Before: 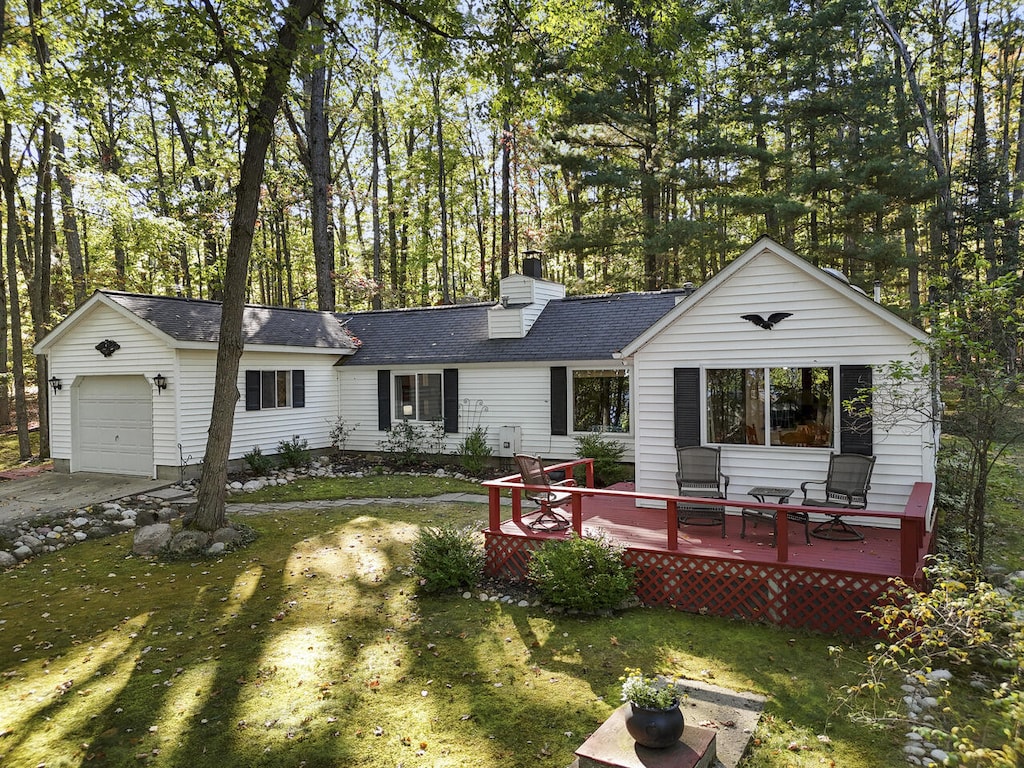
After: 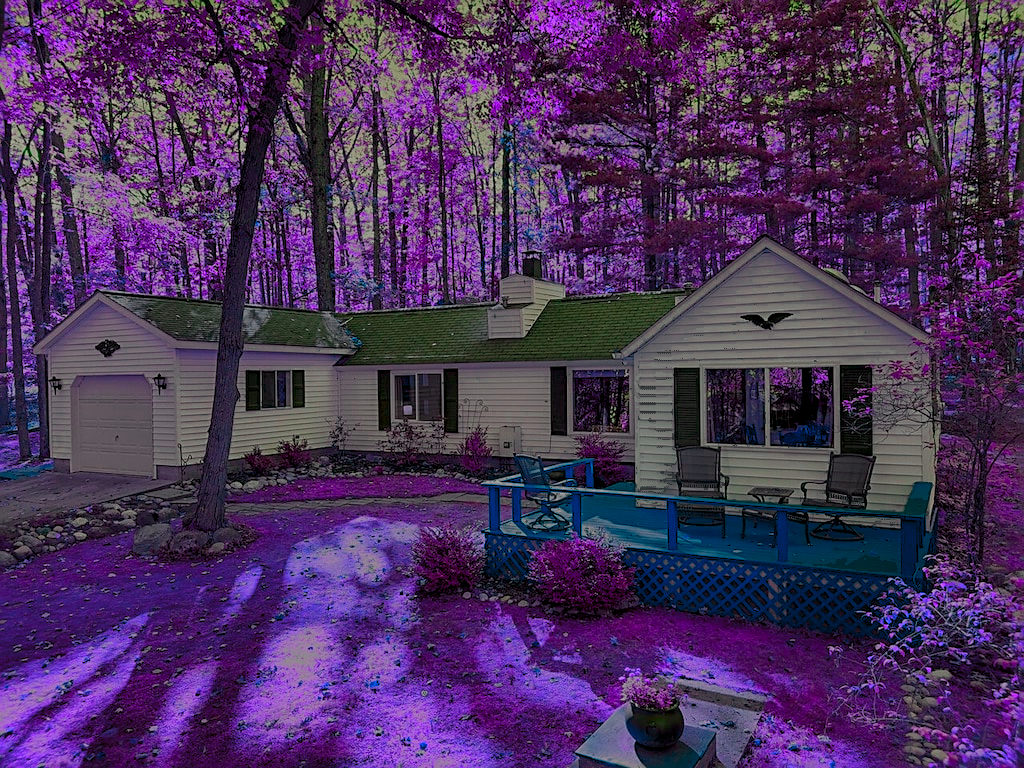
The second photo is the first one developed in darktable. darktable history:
sharpen: on, module defaults
exposure: compensate highlight preservation false
color balance rgb: global offset › luminance -0.842%, perceptual saturation grading › global saturation 24.918%, global vibrance 9.692%
color zones: curves: ch0 [(0.826, 0.353)]; ch1 [(0.242, 0.647) (0.889, 0.342)]; ch2 [(0.246, 0.089) (0.969, 0.068)], process mode strong
